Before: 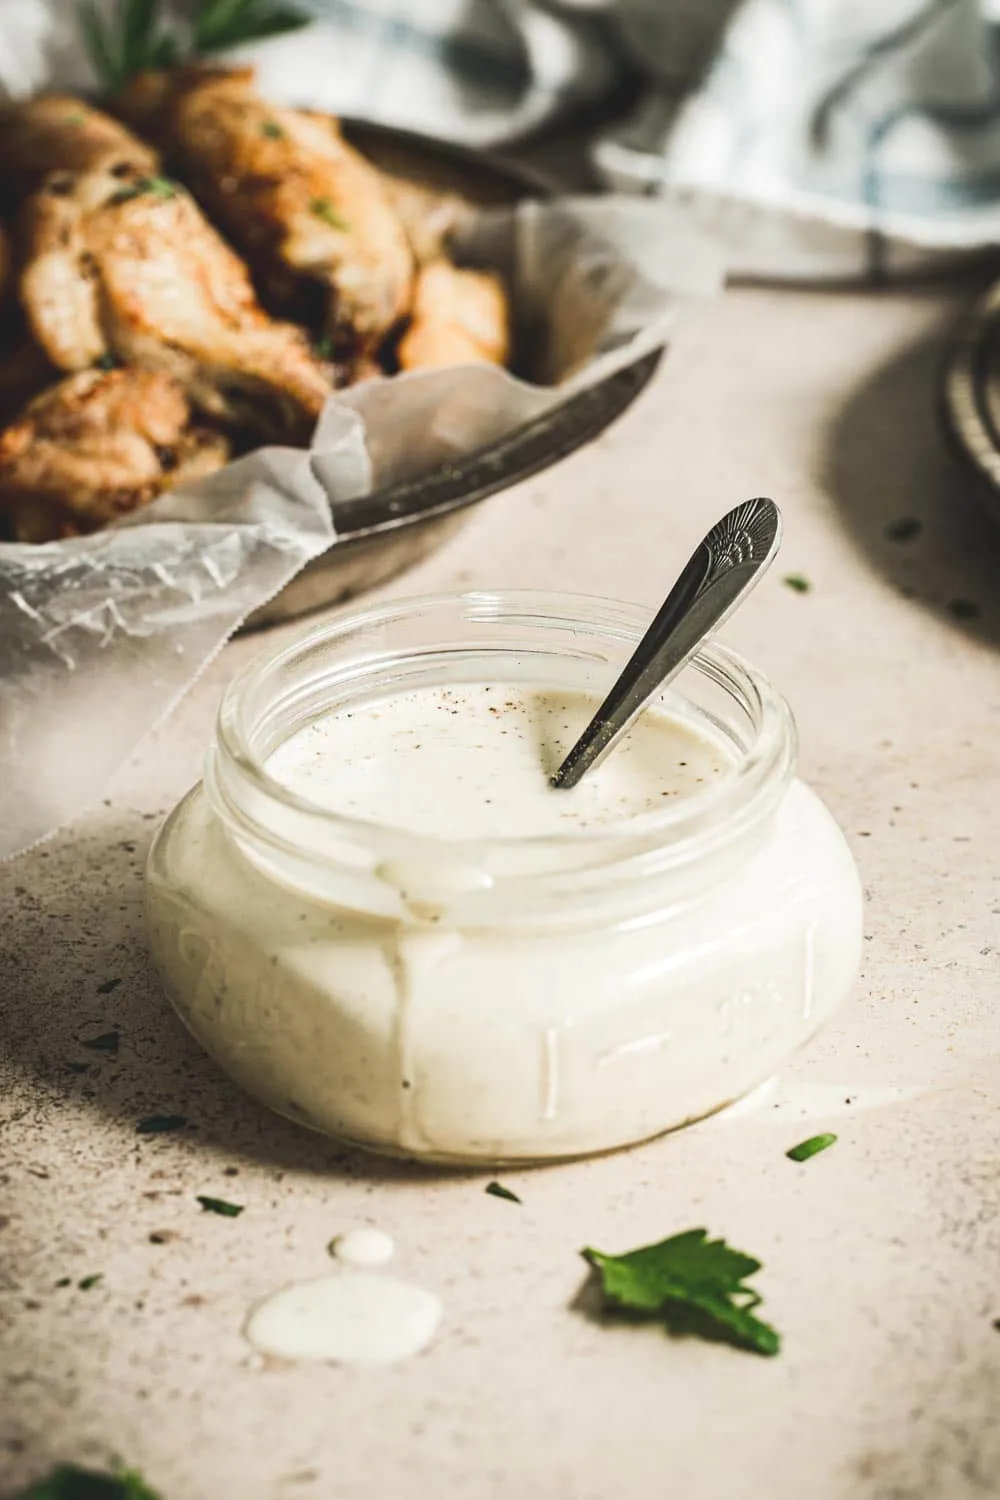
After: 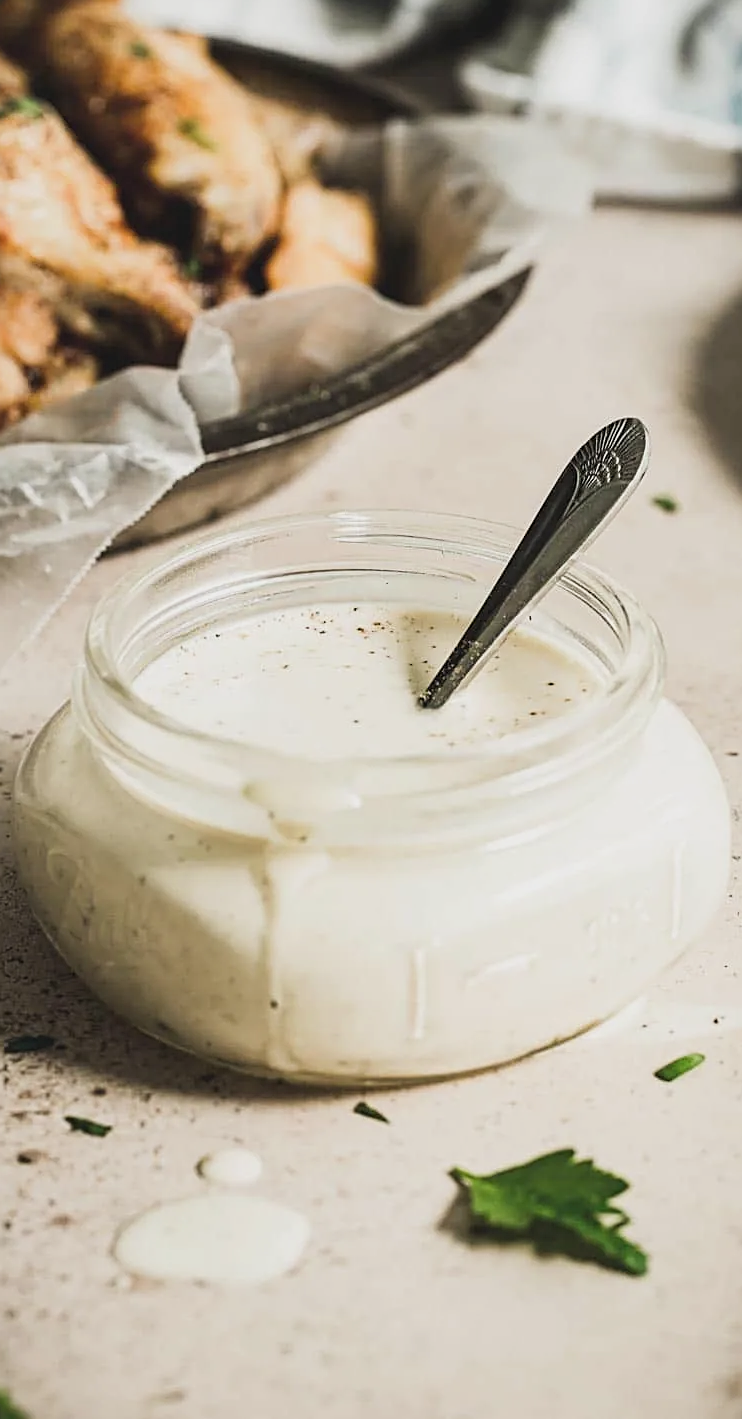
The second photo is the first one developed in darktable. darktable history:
exposure: compensate exposure bias true, compensate highlight preservation false
crop and rotate: left 13.224%, top 5.369%, right 12.525%
sharpen: on, module defaults
filmic rgb: black relative exposure -11.32 EV, white relative exposure 3.23 EV, hardness 6.69
color zones: curves: ch1 [(0, 0.469) (0.01, 0.469) (0.12, 0.446) (0.248, 0.469) (0.5, 0.5) (0.748, 0.5) (0.99, 0.469) (1, 0.469)]
